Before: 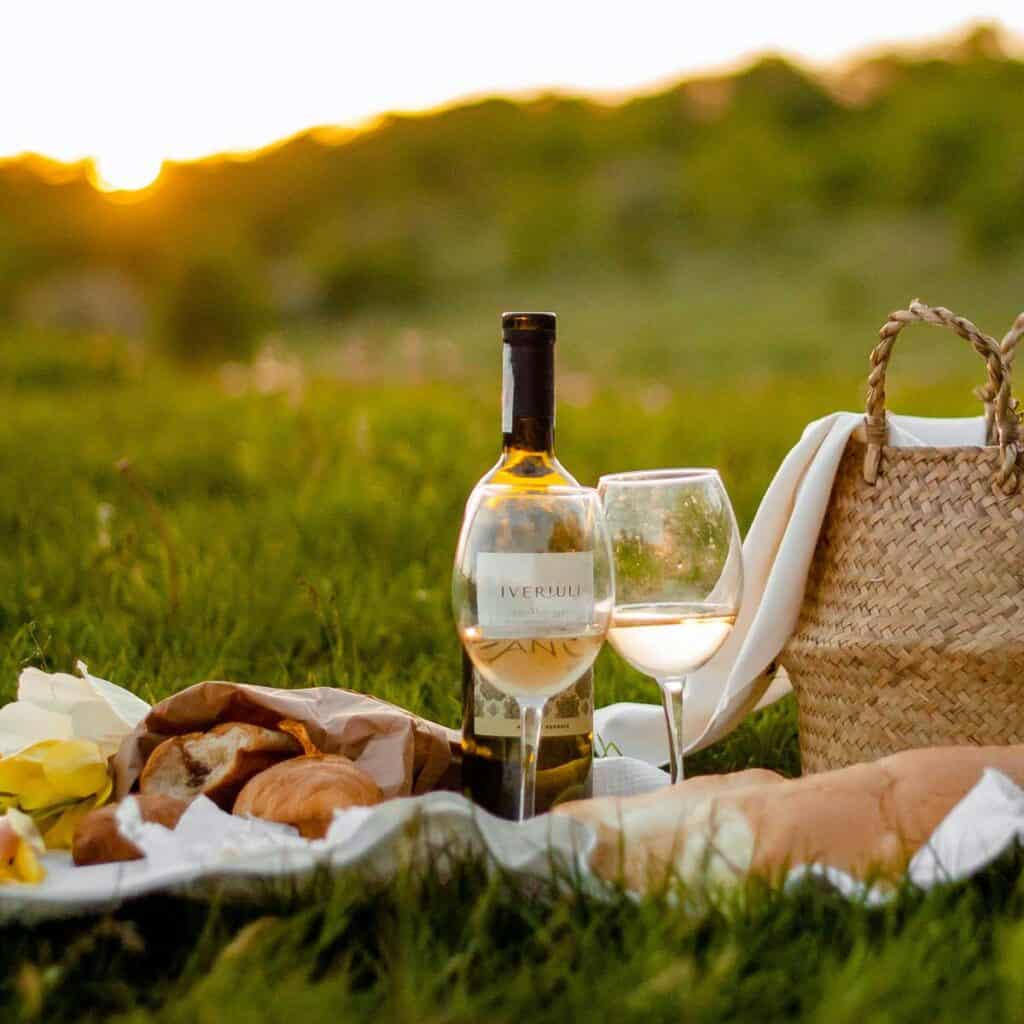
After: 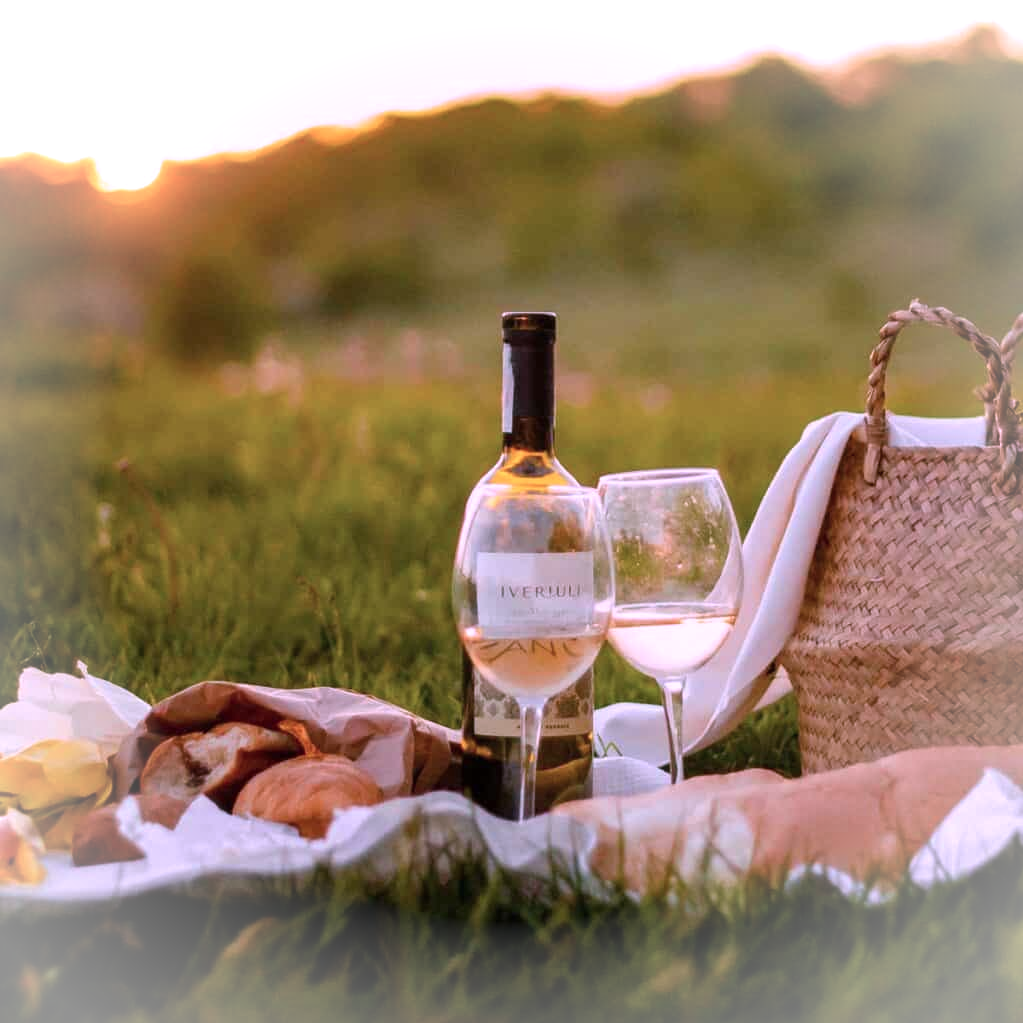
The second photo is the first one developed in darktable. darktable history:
vignetting: brightness 0.29, saturation 0.002, unbound false
color correction: highlights a* 15.1, highlights b* -25.12
crop: left 0.097%
